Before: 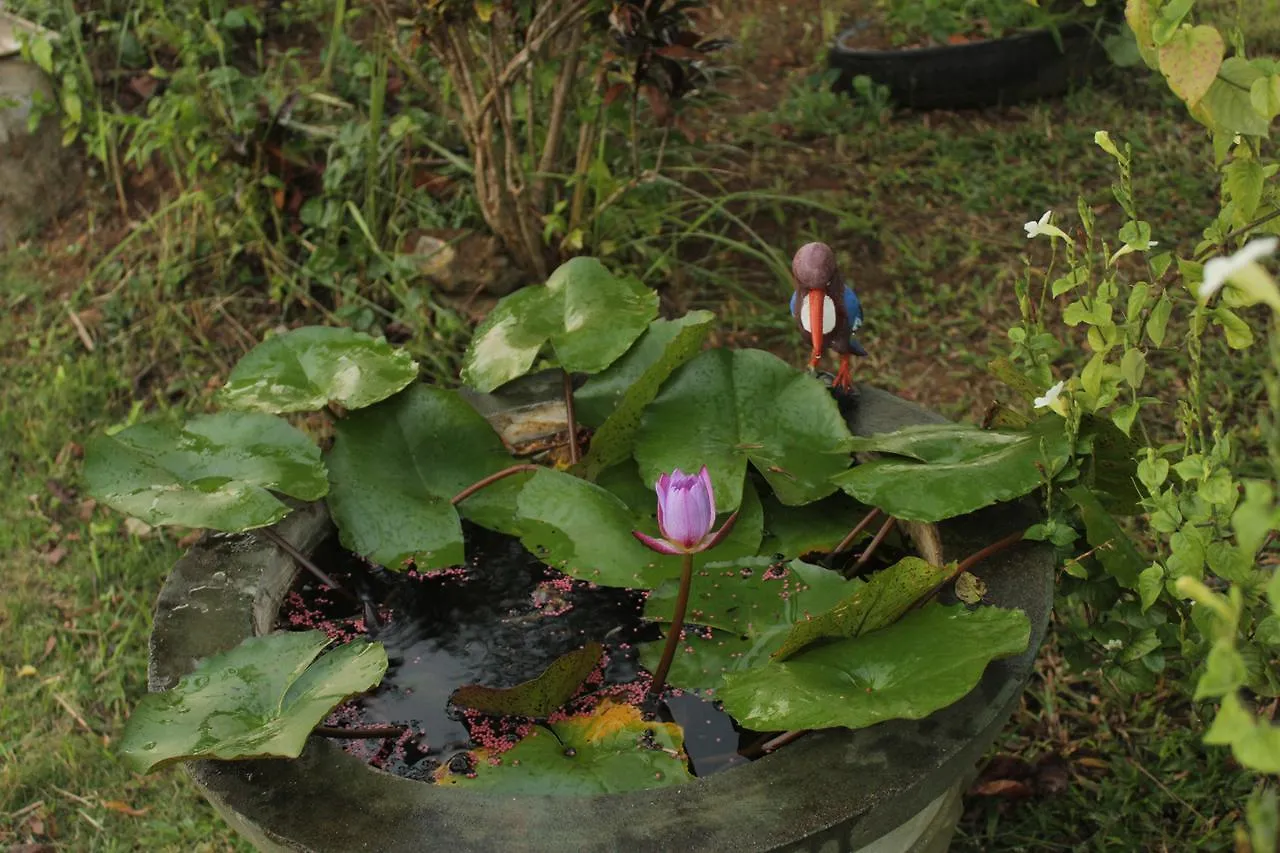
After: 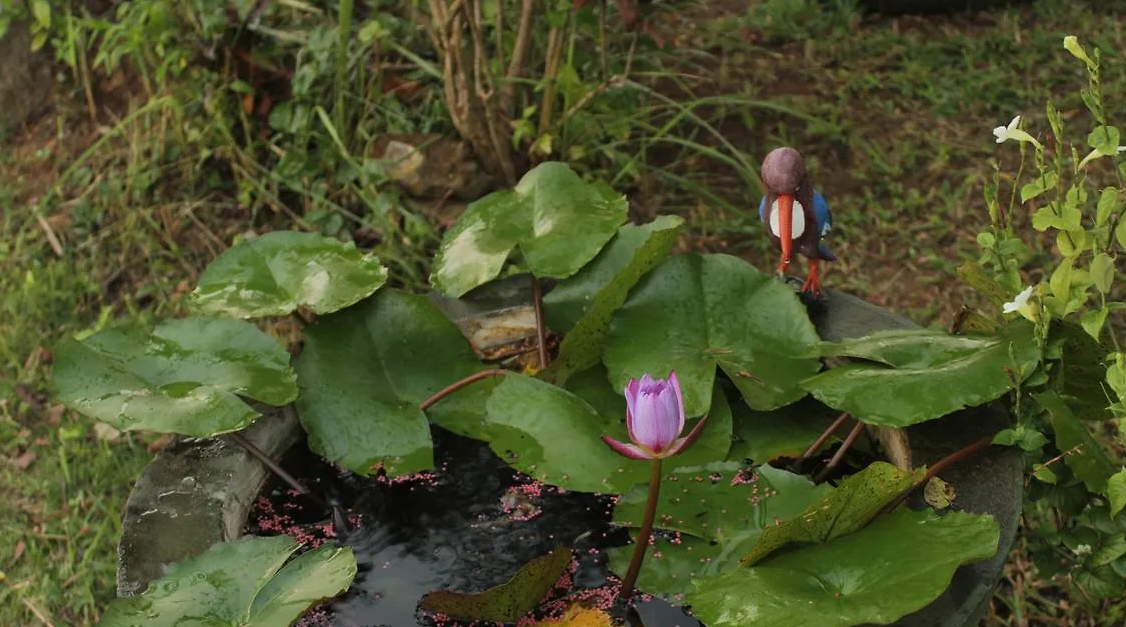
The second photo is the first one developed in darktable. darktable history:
tone equalizer: on, module defaults
crop and rotate: left 2.425%, top 11.305%, right 9.6%, bottom 15.08%
